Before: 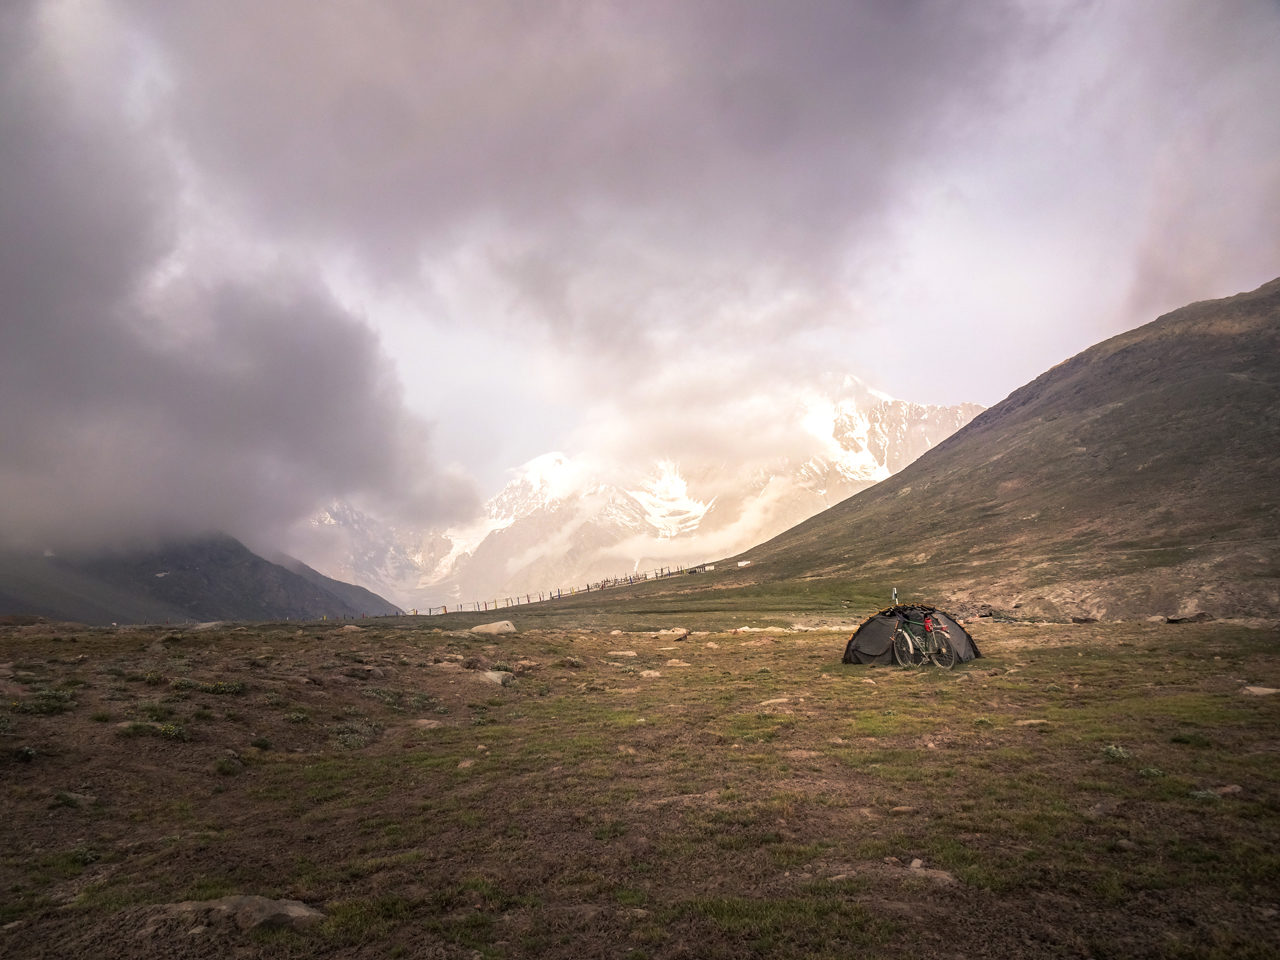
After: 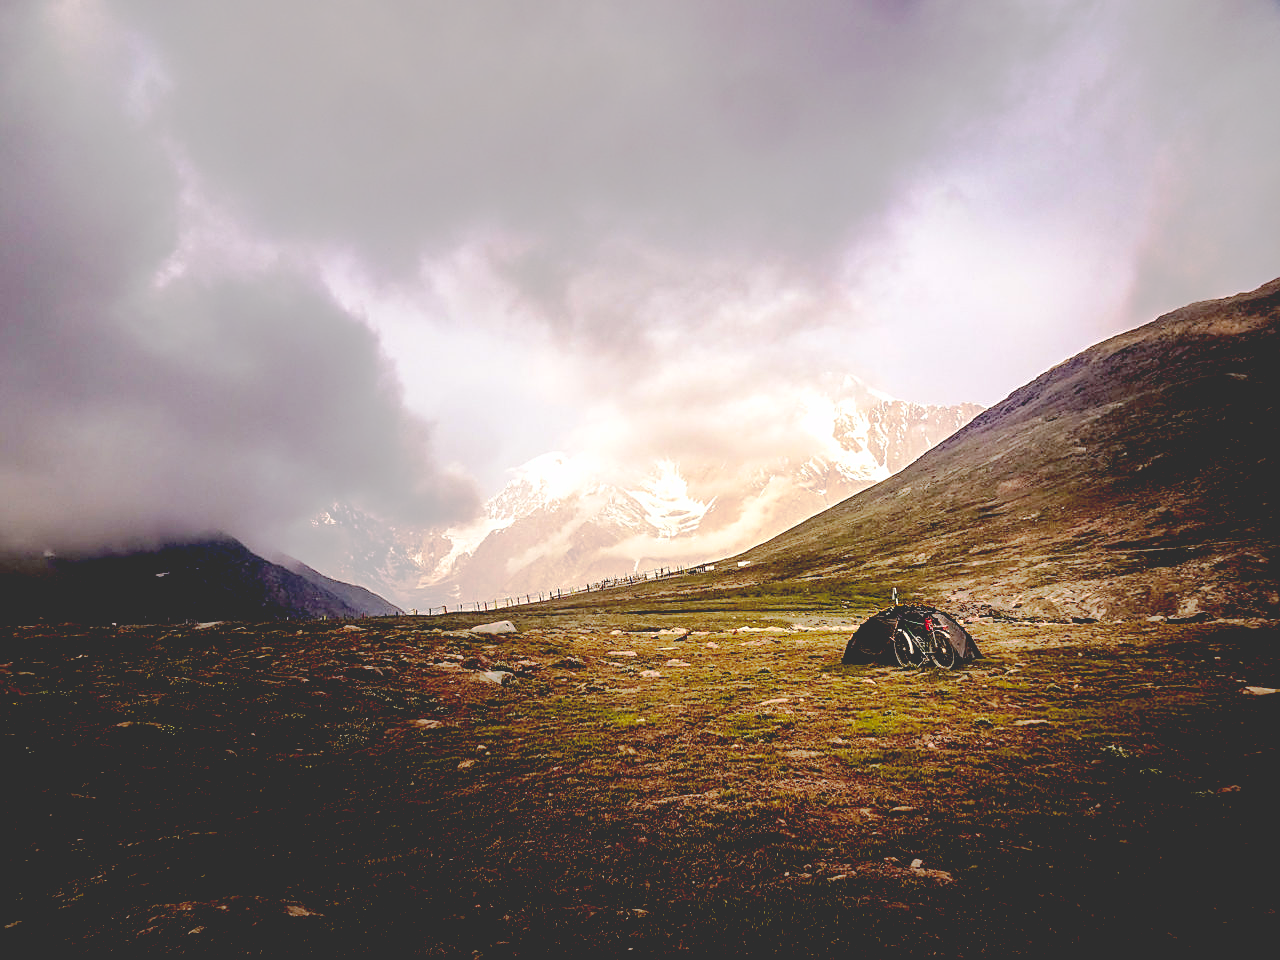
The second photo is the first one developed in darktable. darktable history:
sharpen: on, module defaults
base curve: curves: ch0 [(0.065, 0.026) (0.236, 0.358) (0.53, 0.546) (0.777, 0.841) (0.924, 0.992)], preserve colors none
exposure: black level correction 0.013, compensate highlight preservation false
